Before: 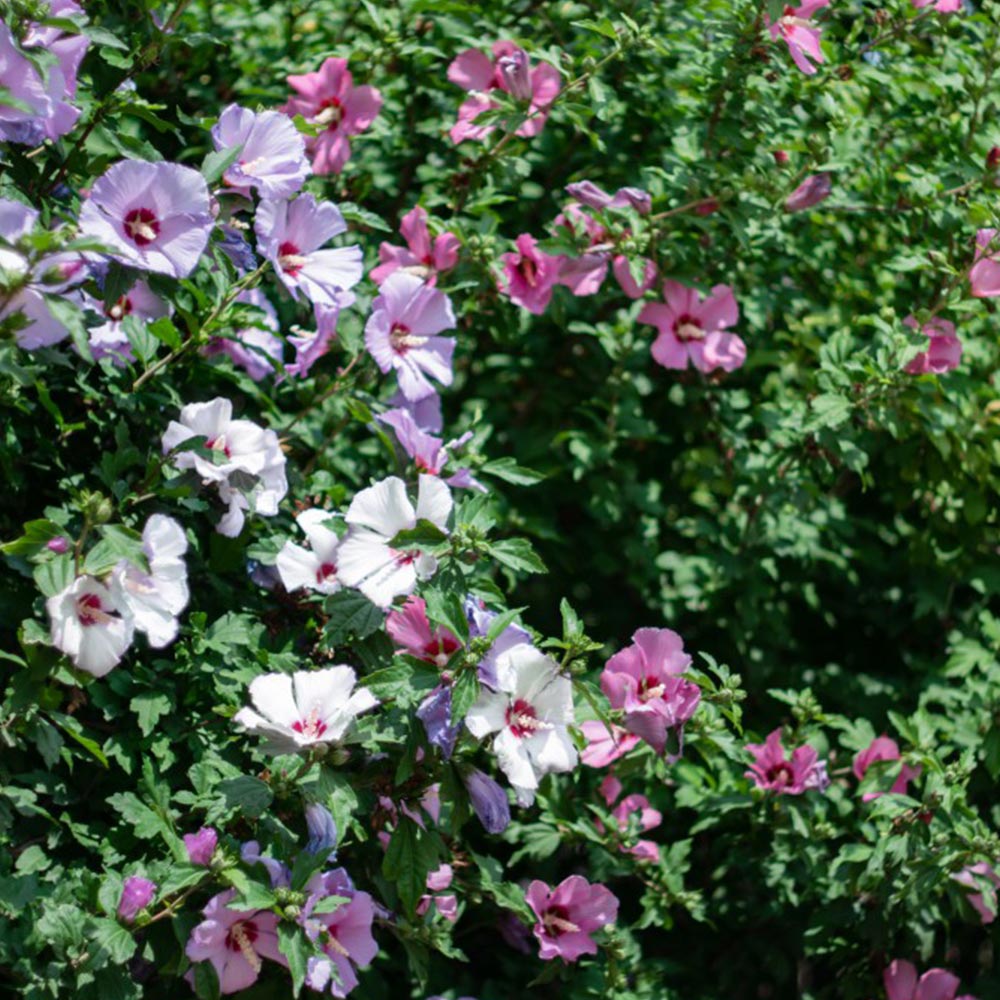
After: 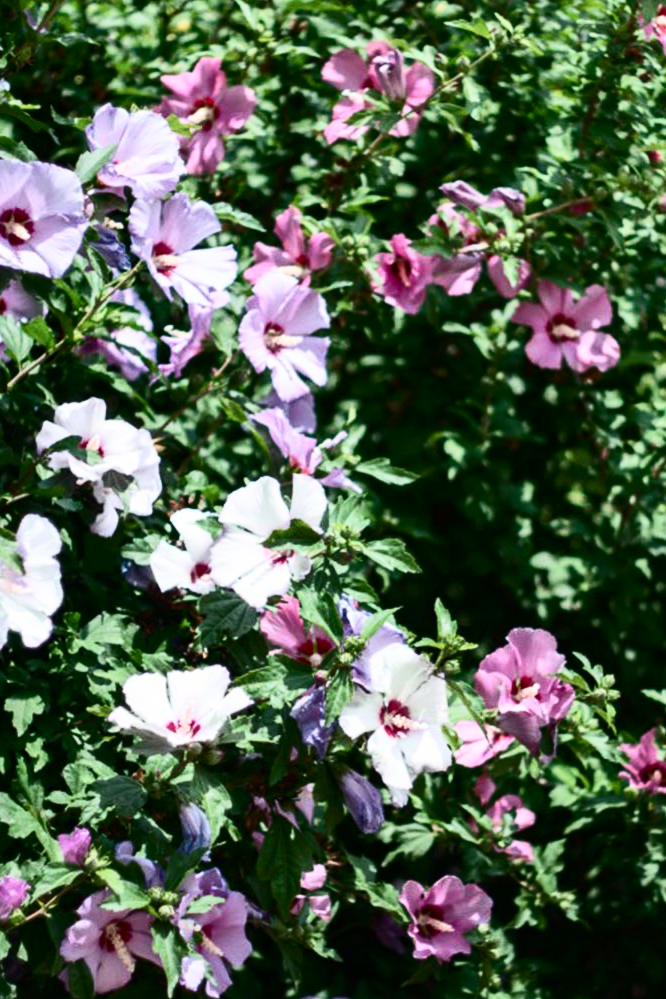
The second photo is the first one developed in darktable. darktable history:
crop and rotate: left 12.673%, right 20.66%
contrast brightness saturation: contrast 0.39, brightness 0.1
